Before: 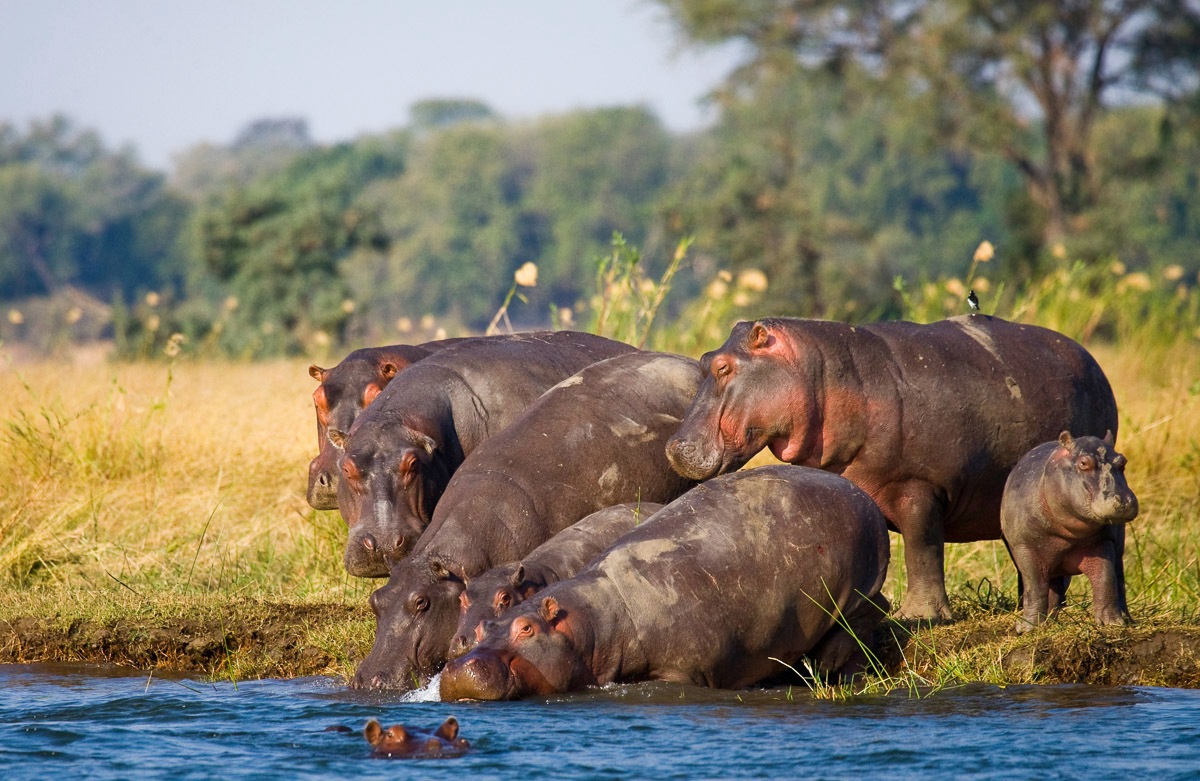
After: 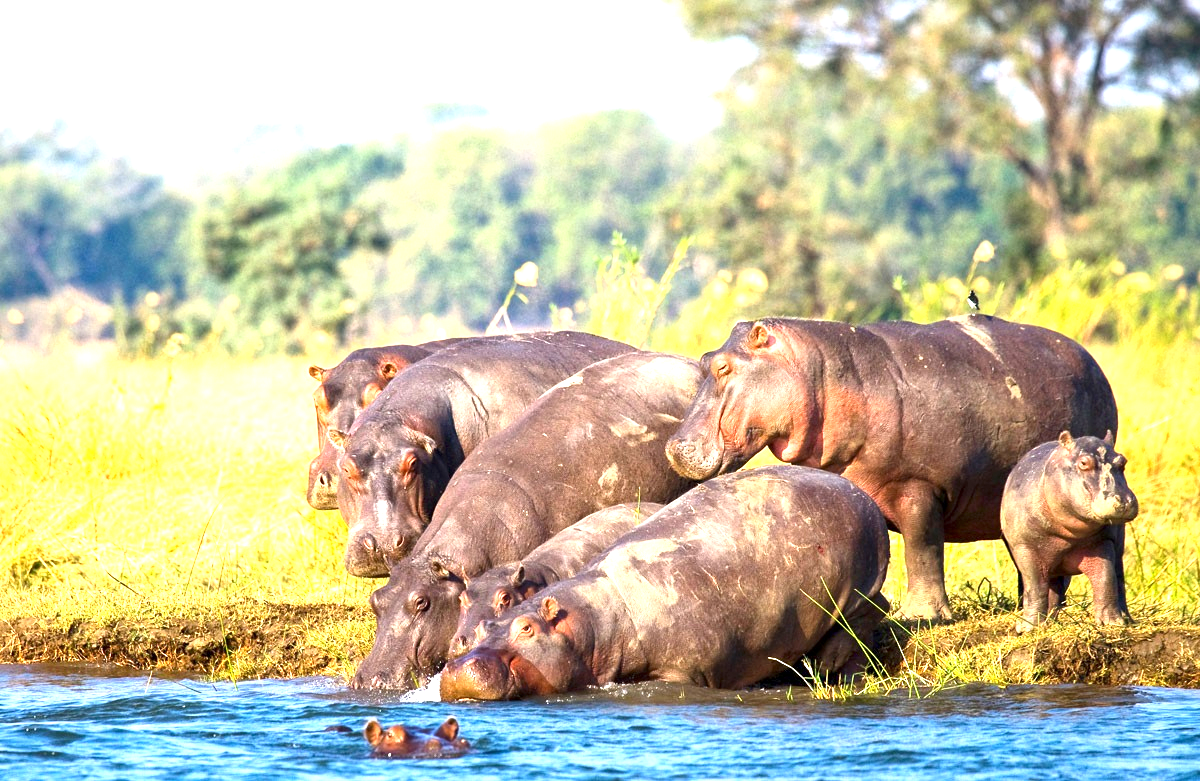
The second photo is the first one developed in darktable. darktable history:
contrast brightness saturation: contrast 0.136
exposure: black level correction 0.001, exposure 1.048 EV, compensate highlight preservation false
shadows and highlights: shadows 25.88, highlights -23.25
tone equalizer: -8 EV -0.766 EV, -7 EV -0.706 EV, -6 EV -0.599 EV, -5 EV -0.405 EV, -3 EV 0.399 EV, -2 EV 0.6 EV, -1 EV 0.678 EV, +0 EV 0.753 EV, smoothing diameter 24.99%, edges refinement/feathering 13.94, preserve details guided filter
